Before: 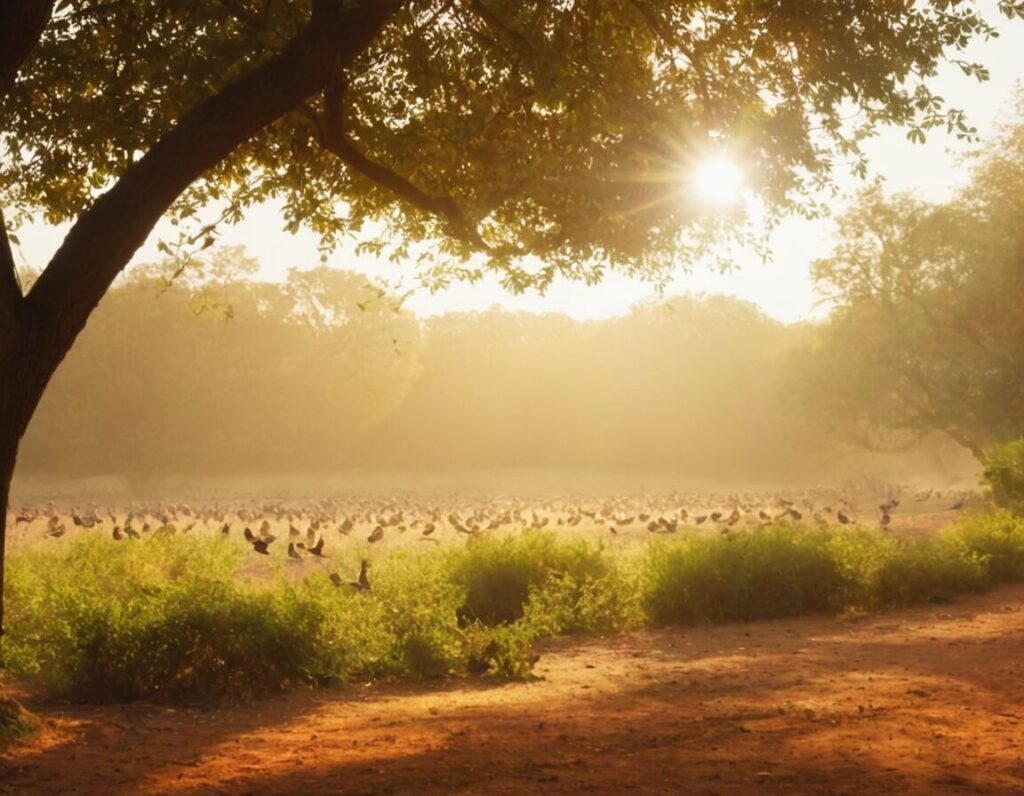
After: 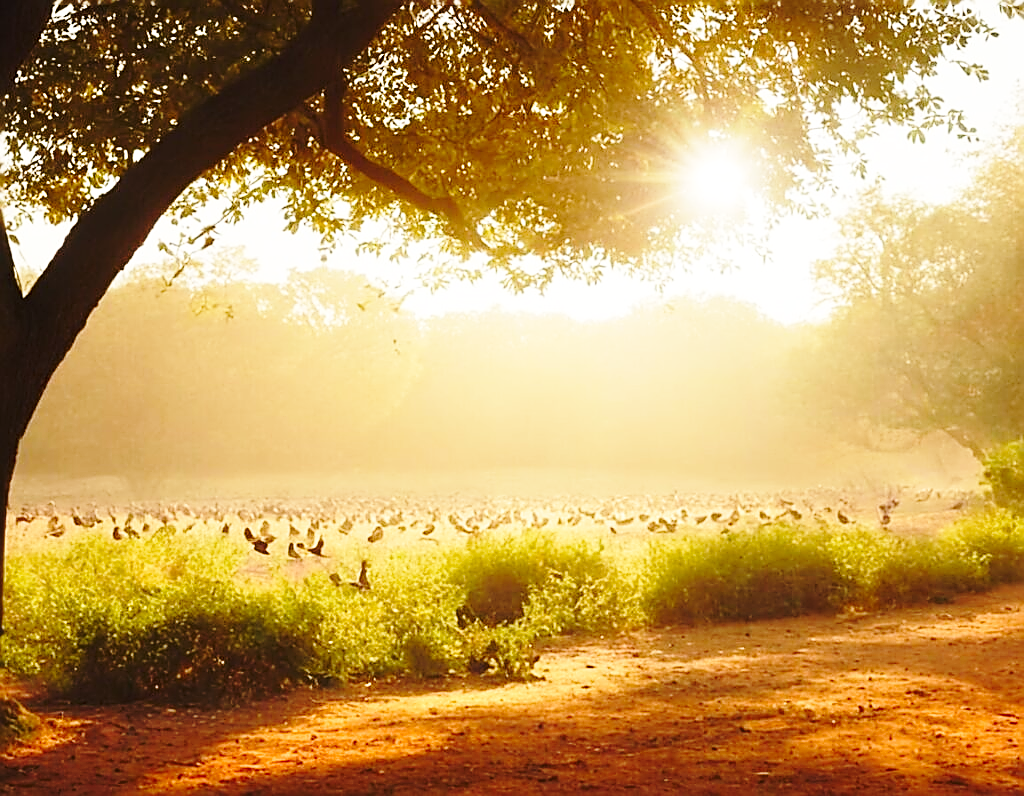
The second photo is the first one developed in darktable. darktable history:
sharpen: radius 1.715, amount 1.284
tone equalizer: edges refinement/feathering 500, mask exposure compensation -1.57 EV, preserve details no
base curve: curves: ch0 [(0, 0) (0.032, 0.037) (0.105, 0.228) (0.435, 0.76) (0.856, 0.983) (1, 1)], preserve colors none
